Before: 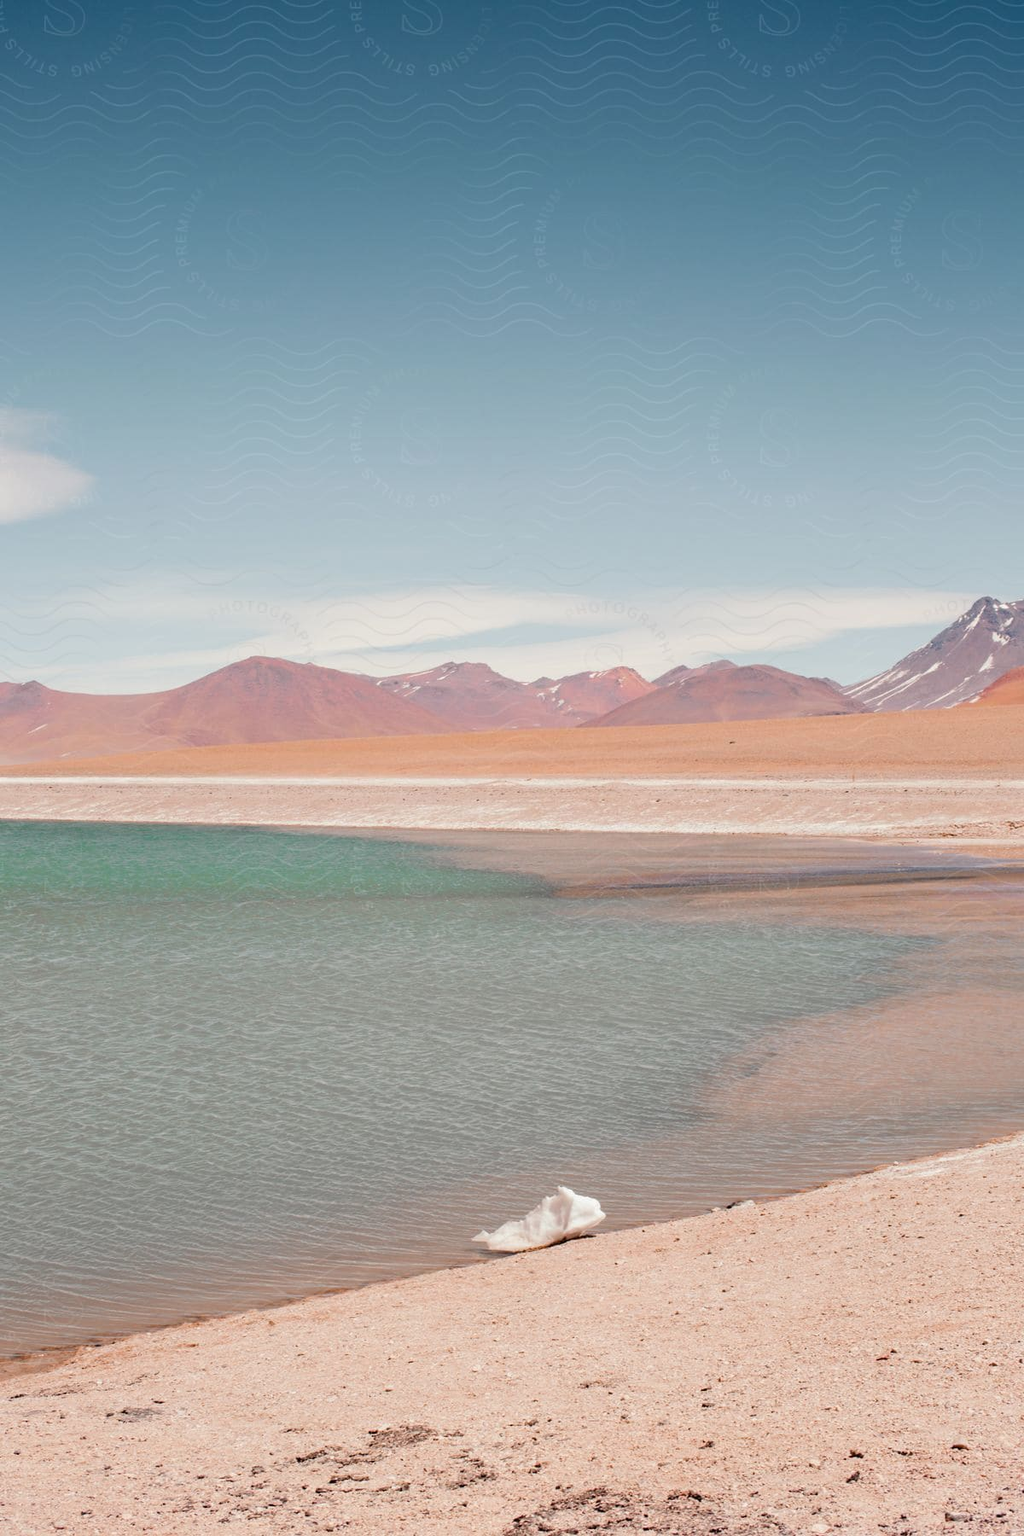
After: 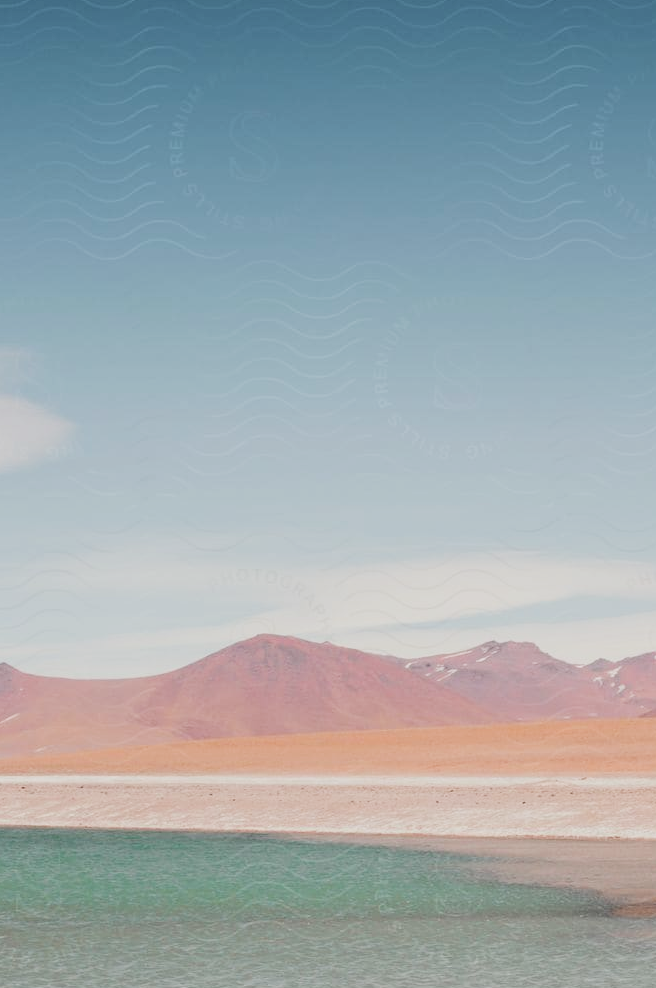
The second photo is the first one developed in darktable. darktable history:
crop and rotate: left 3.047%, top 7.509%, right 42.236%, bottom 37.598%
filmic rgb: black relative exposure -5 EV, hardness 2.88, contrast 1.3, highlights saturation mix -30%
